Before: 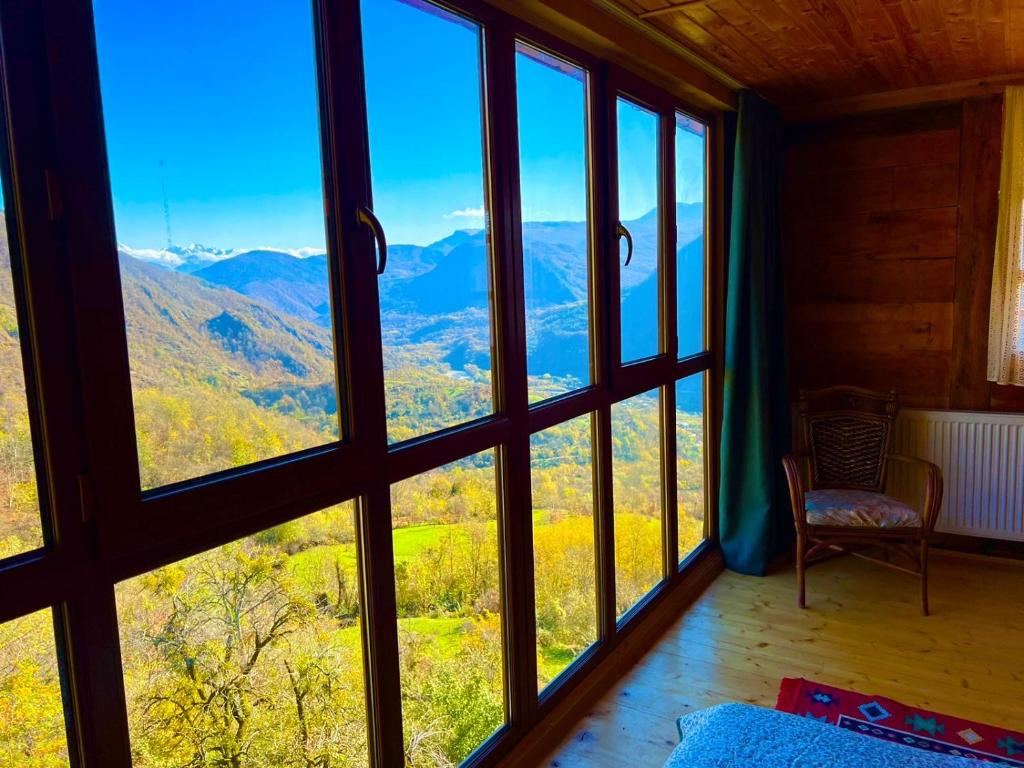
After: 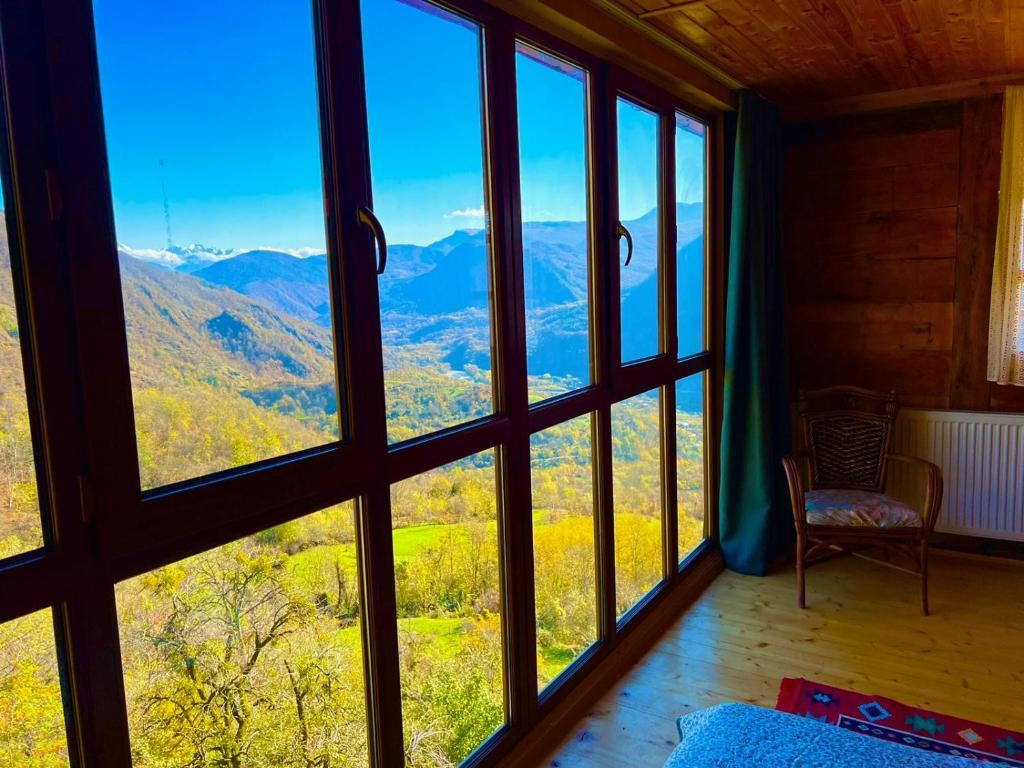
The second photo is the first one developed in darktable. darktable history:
exposure: exposure -0.067 EV, compensate exposure bias true, compensate highlight preservation false
